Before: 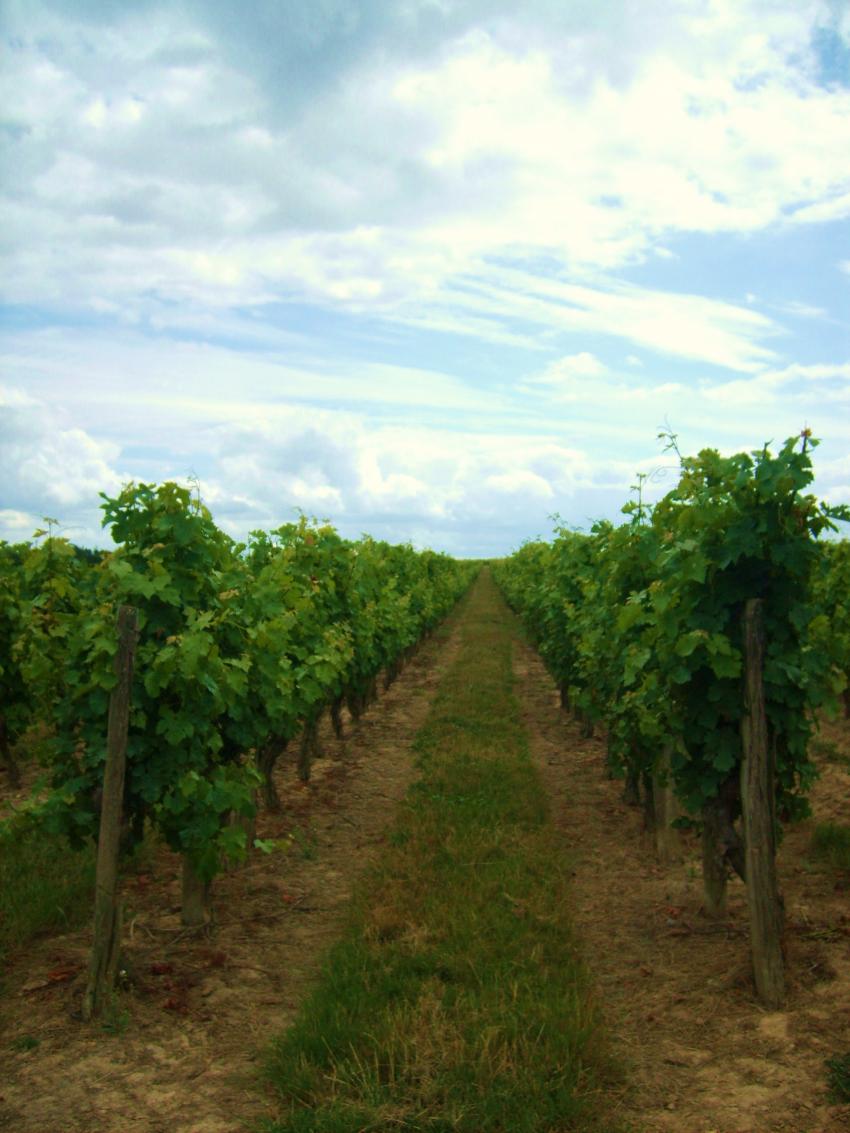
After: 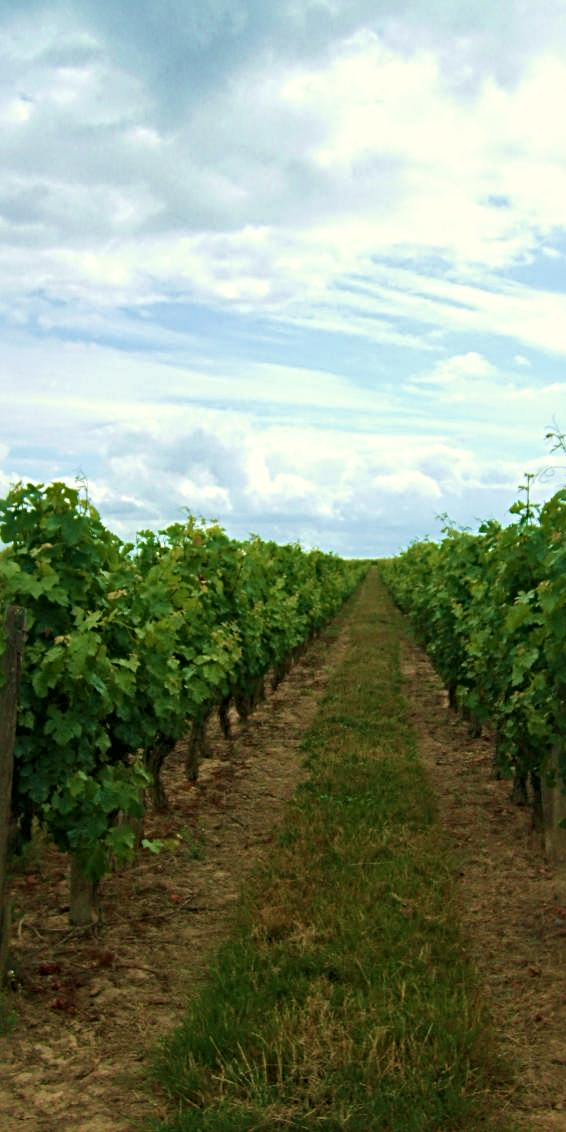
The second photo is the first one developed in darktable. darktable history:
crop and rotate: left 13.409%, right 19.924%
local contrast: mode bilateral grid, contrast 20, coarseness 50, detail 120%, midtone range 0.2
sharpen: radius 4.883
